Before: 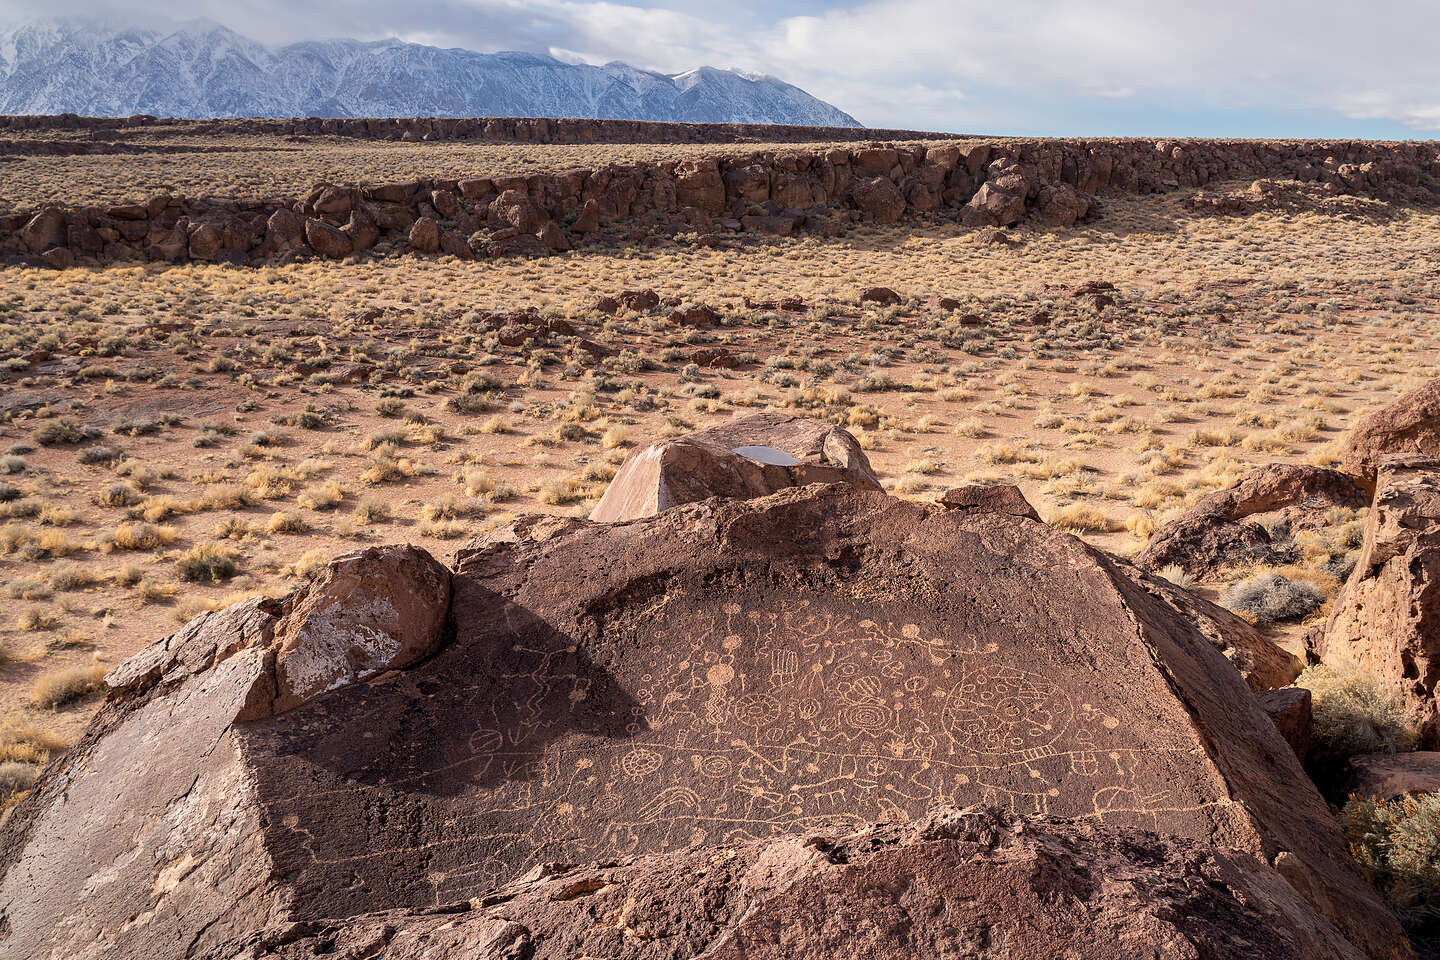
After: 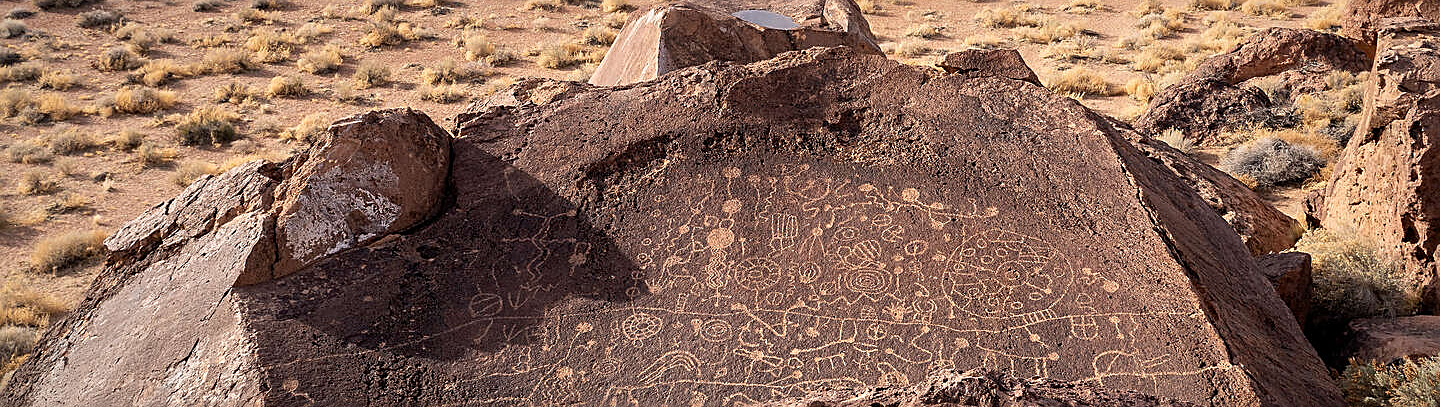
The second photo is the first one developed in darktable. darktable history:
crop: top 45.427%, bottom 12.148%
sharpen: on, module defaults
